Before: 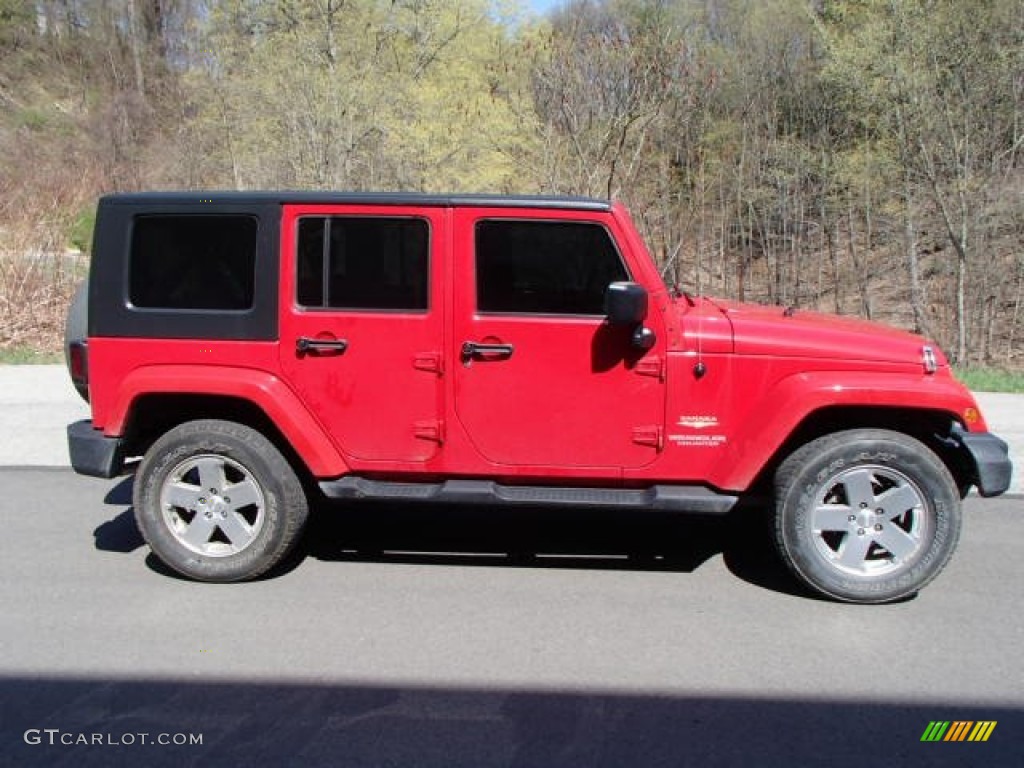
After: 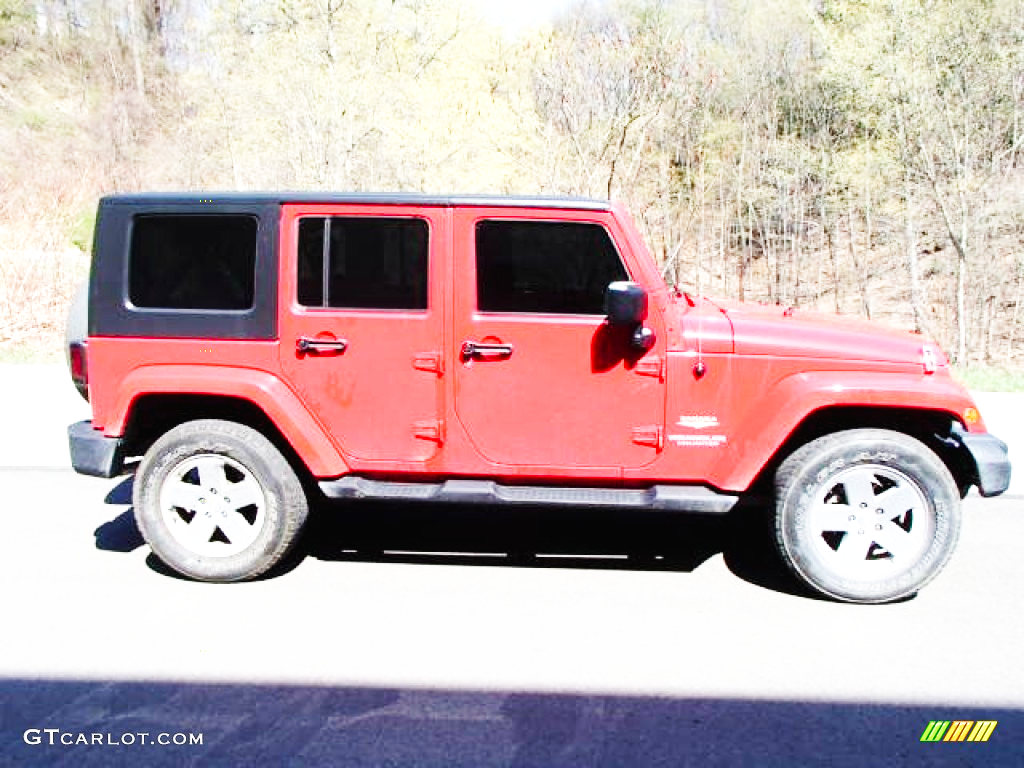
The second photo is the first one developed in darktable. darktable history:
exposure: black level correction 0, exposure 0.69 EV, compensate highlight preservation false
base curve: curves: ch0 [(0, 0.003) (0.001, 0.002) (0.006, 0.004) (0.02, 0.022) (0.048, 0.086) (0.094, 0.234) (0.162, 0.431) (0.258, 0.629) (0.385, 0.8) (0.548, 0.918) (0.751, 0.988) (1, 1)], preserve colors none
